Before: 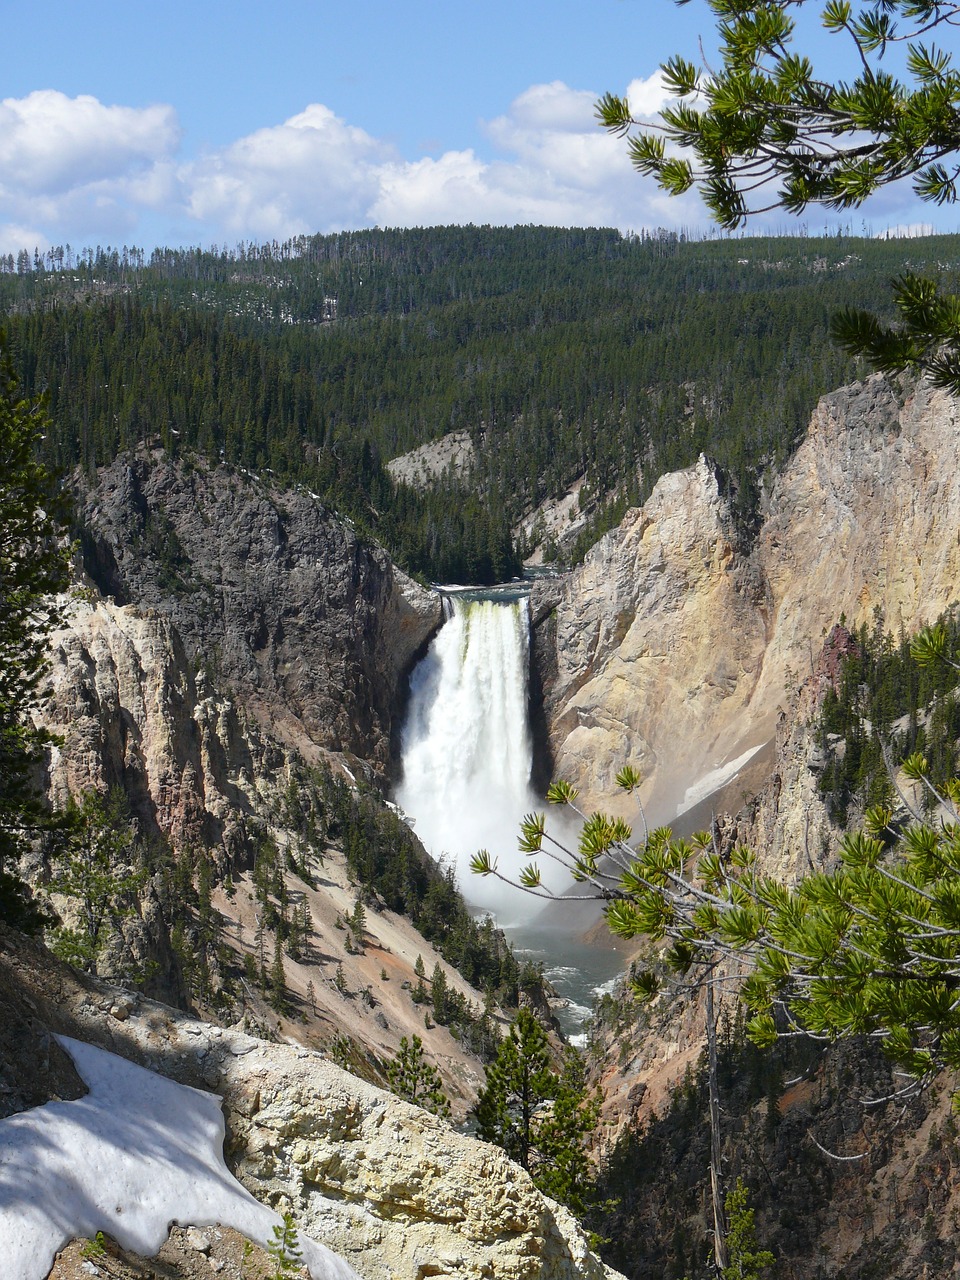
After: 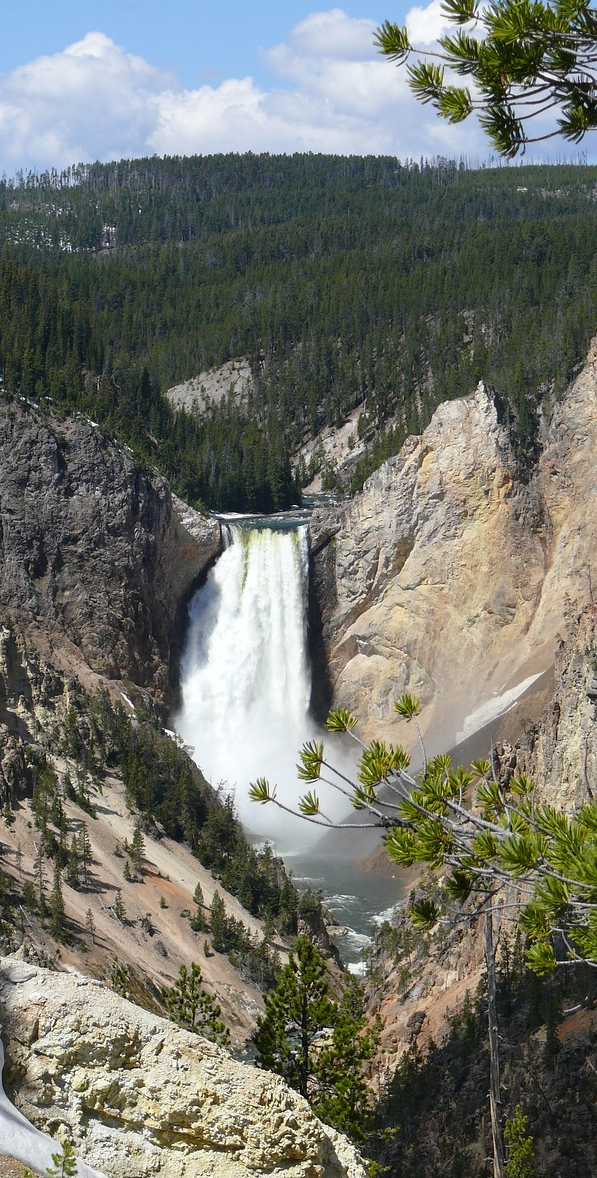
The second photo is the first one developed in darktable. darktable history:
crop and rotate: left 23.091%, top 5.627%, right 14.677%, bottom 2.273%
